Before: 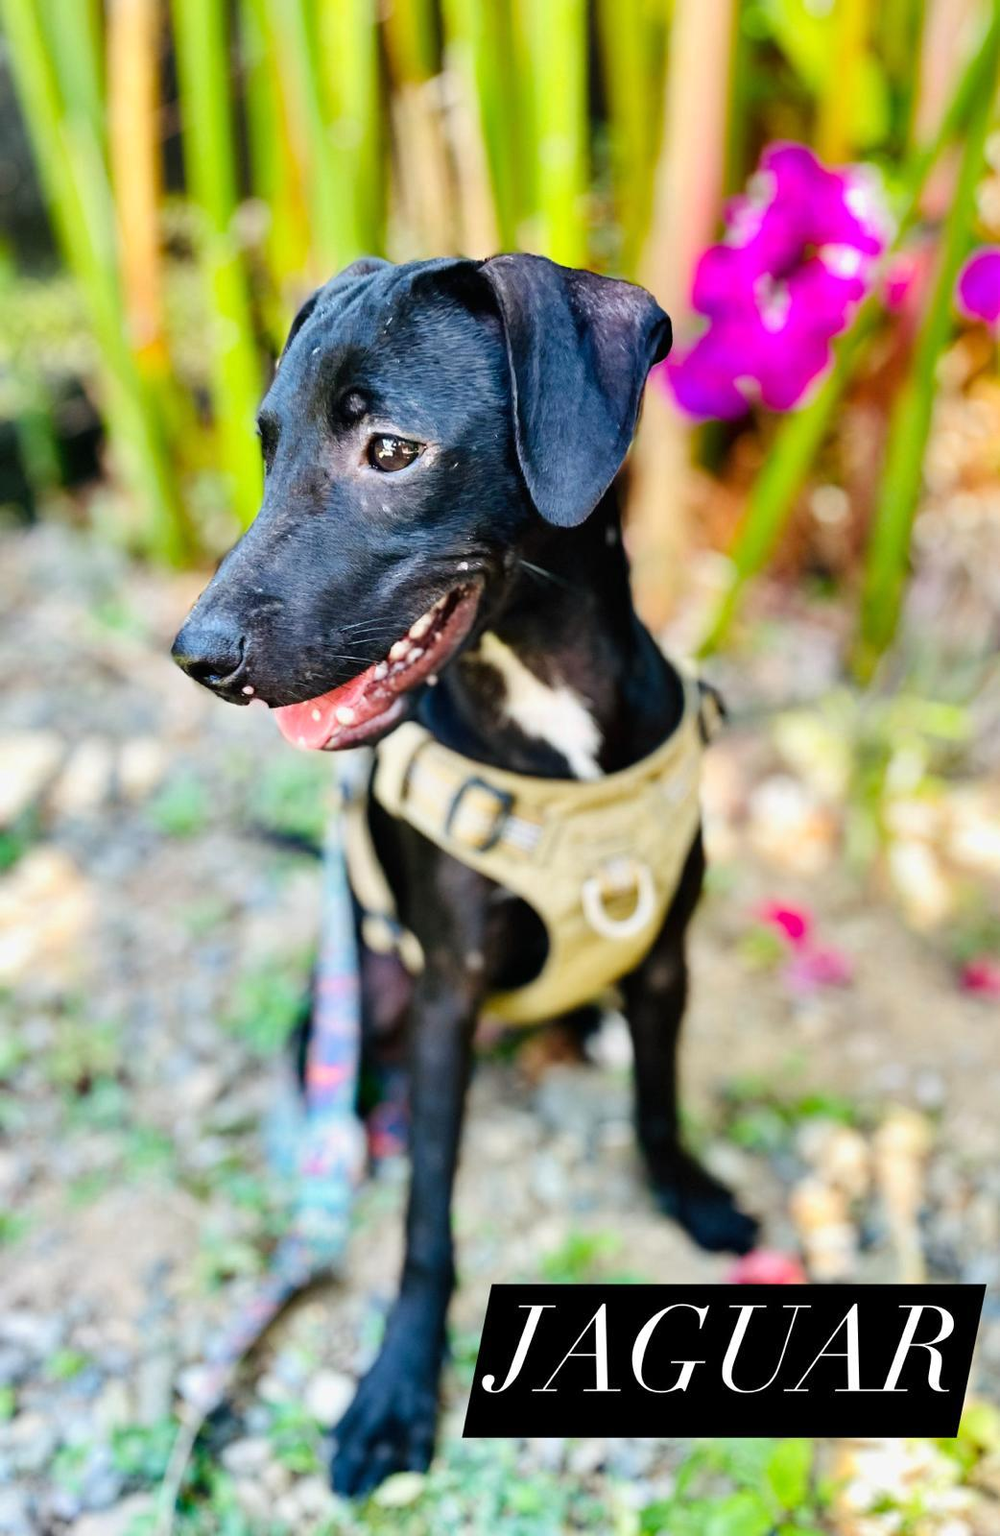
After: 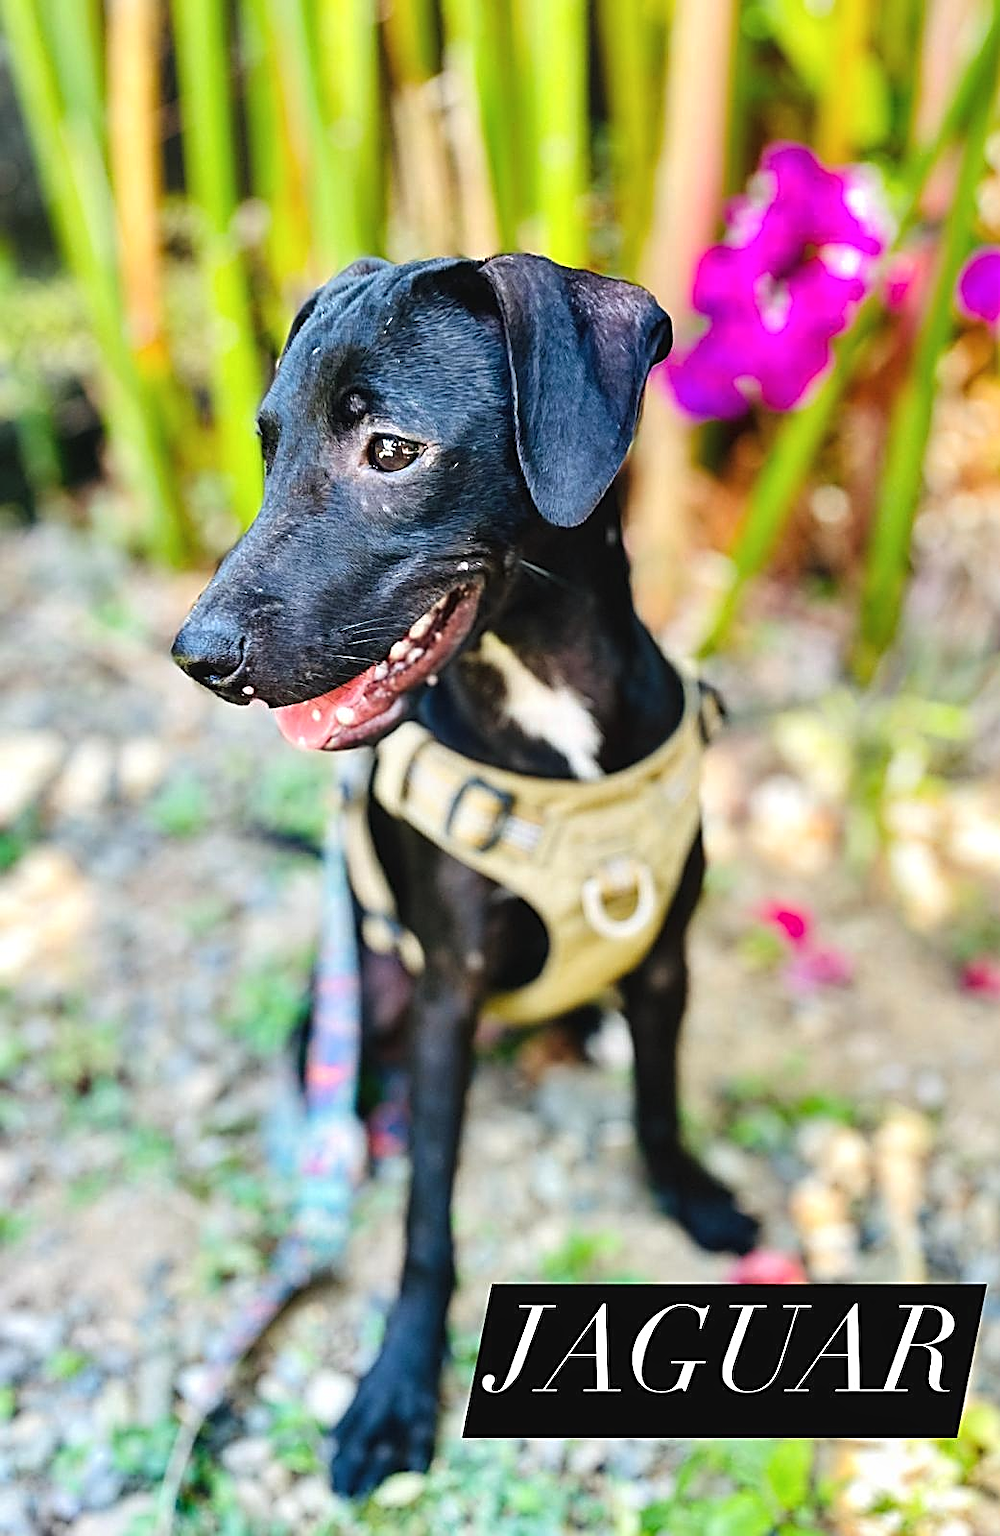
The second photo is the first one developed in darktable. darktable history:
exposure: black level correction -0.005, exposure 0.054 EV, compensate highlight preservation false
local contrast: highlights 100%, shadows 100%, detail 120%, midtone range 0.2
sharpen: amount 0.901
